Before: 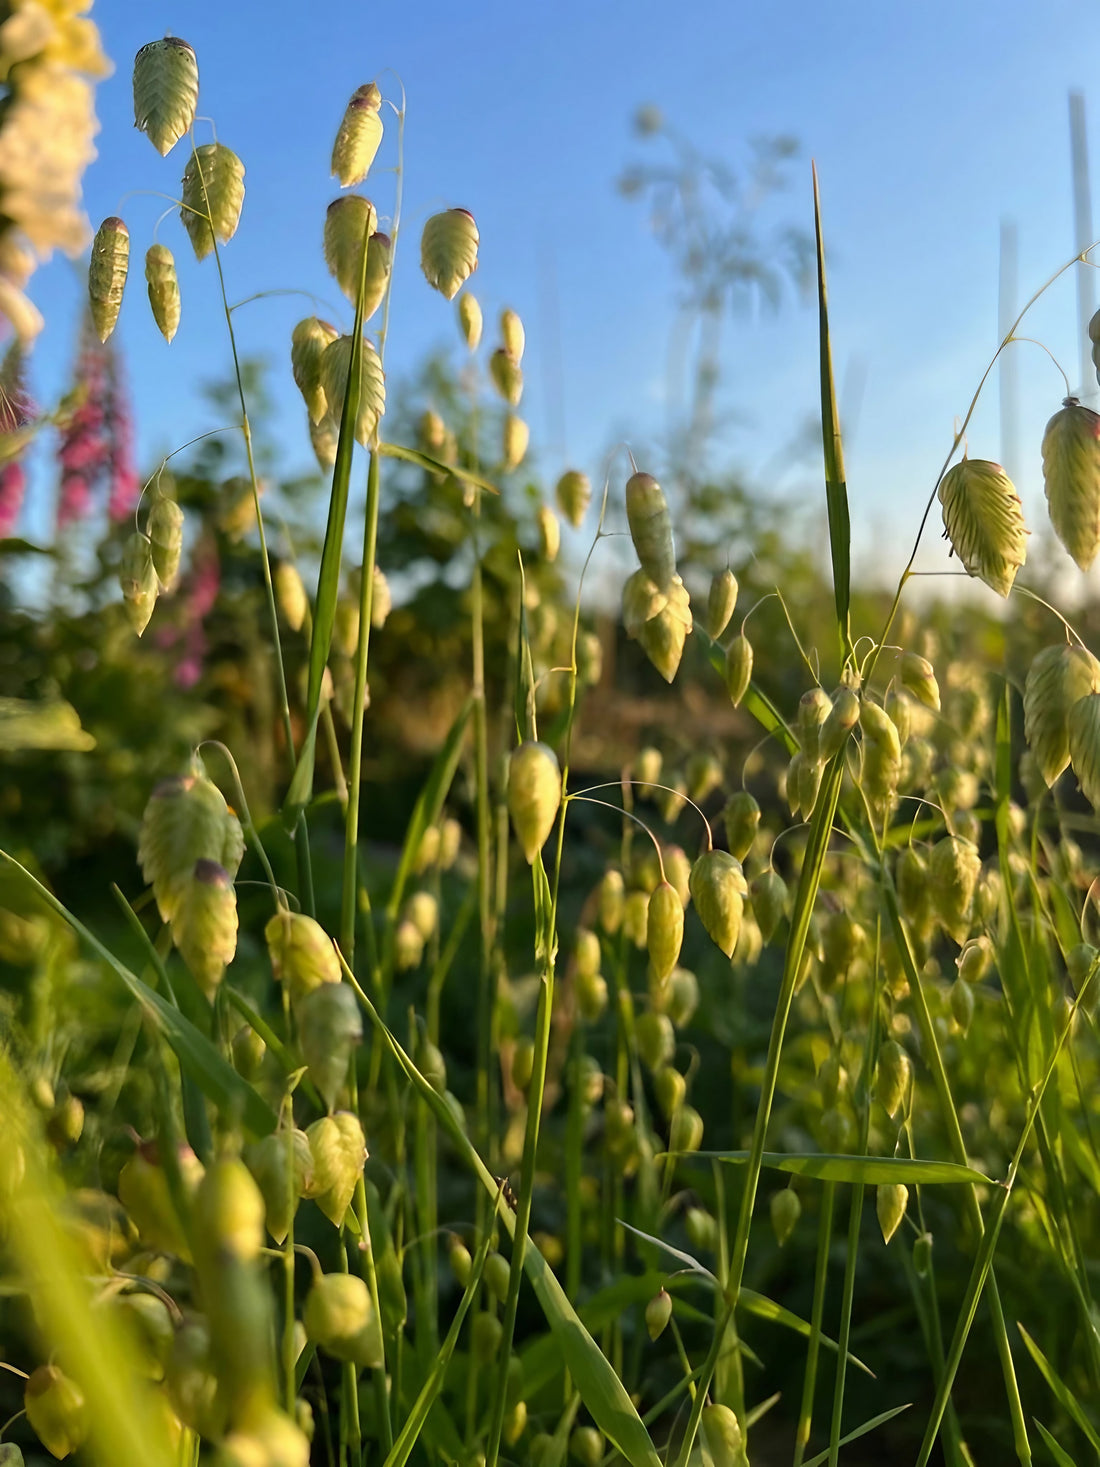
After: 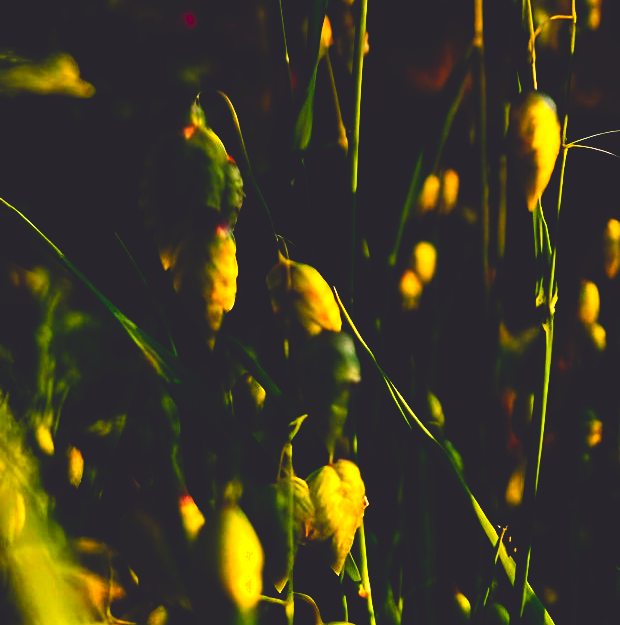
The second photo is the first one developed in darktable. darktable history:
crop: top 44.483%, right 43.593%, bottom 12.892%
base curve: curves: ch0 [(0, 0.036) (0.083, 0.04) (0.804, 1)], preserve colors none
tone equalizer: -8 EV -0.417 EV, -7 EV -0.389 EV, -6 EV -0.333 EV, -5 EV -0.222 EV, -3 EV 0.222 EV, -2 EV 0.333 EV, -1 EV 0.389 EV, +0 EV 0.417 EV, edges refinement/feathering 500, mask exposure compensation -1.57 EV, preserve details no
color correction: highlights a* 15.03, highlights b* -25.07
graduated density: rotation 5.63°, offset 76.9
white balance: red 0.978, blue 0.999
contrast brightness saturation: contrast 0.26, brightness 0.02, saturation 0.87
